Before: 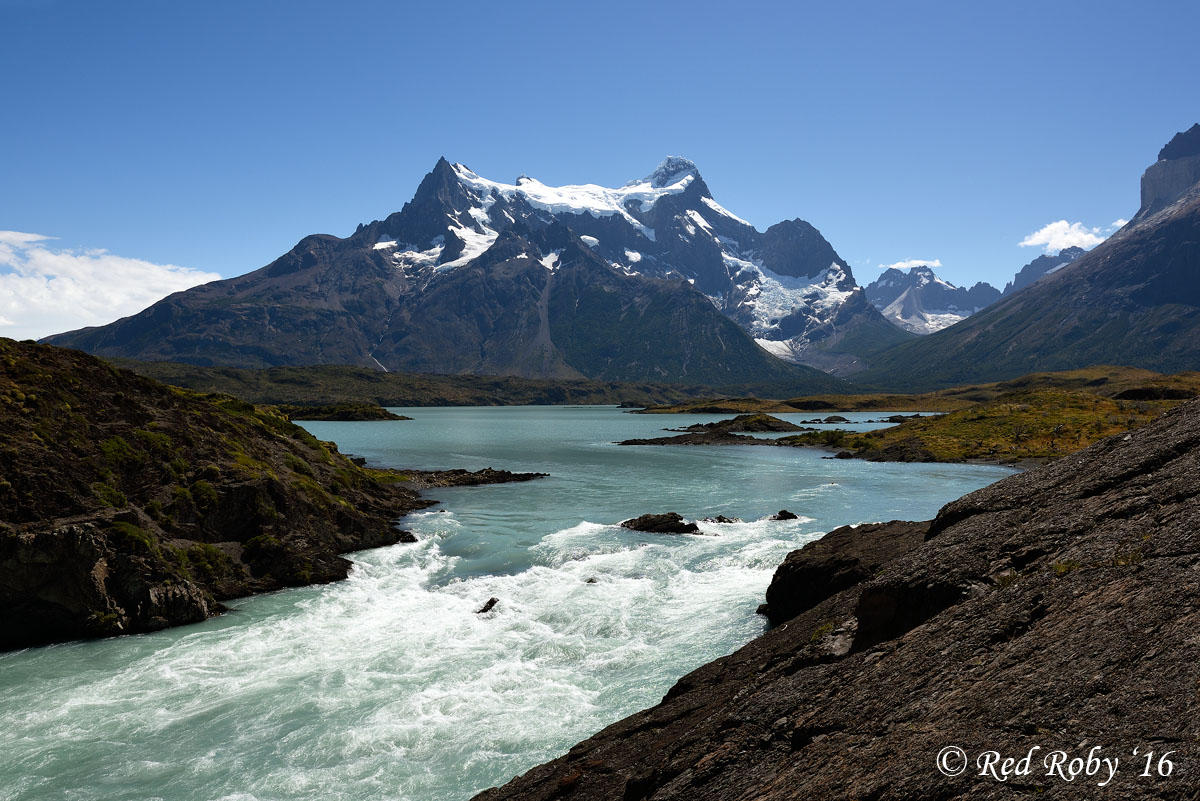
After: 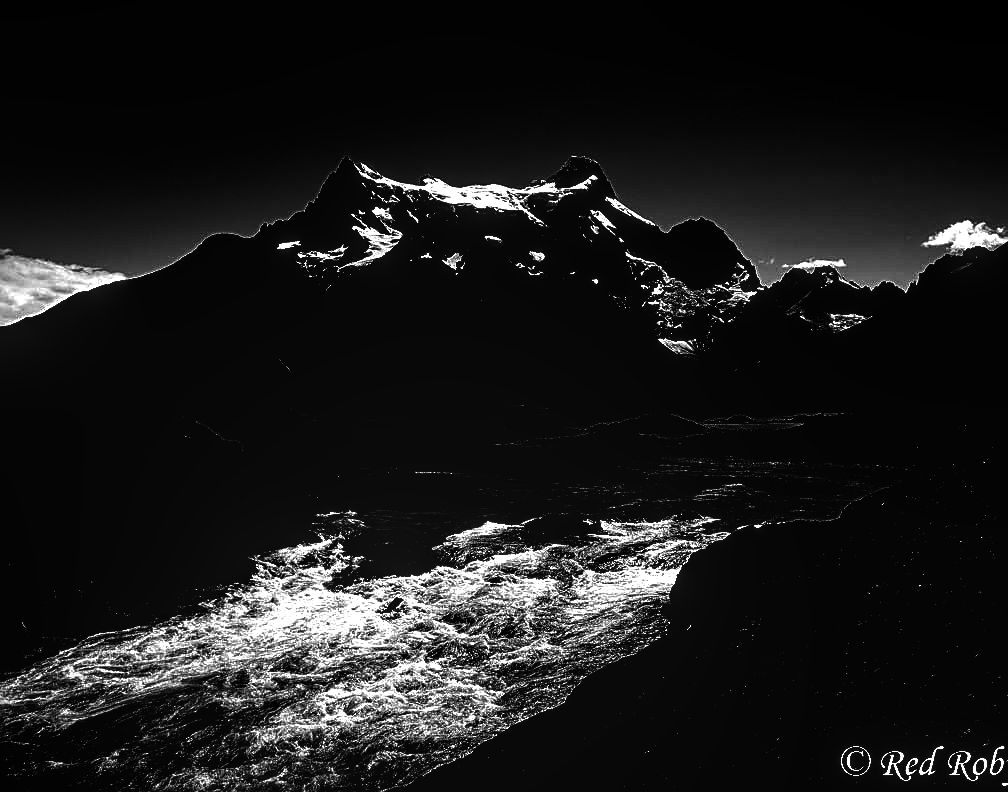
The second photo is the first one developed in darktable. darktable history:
sharpen: on, module defaults
crop: left 8.026%, right 7.374%
color balance: mode lift, gamma, gain (sRGB), lift [0.997, 0.979, 1.021, 1.011], gamma [1, 1.084, 0.916, 0.998], gain [1, 0.87, 1.13, 1.101], contrast 4.55%, contrast fulcrum 38.24%, output saturation 104.09%
levels: levels [0.721, 0.937, 0.997]
contrast brightness saturation: contrast 0.2, brightness 0.15, saturation 0.14
monochrome: a 26.22, b 42.67, size 0.8
local contrast: detail 130%
